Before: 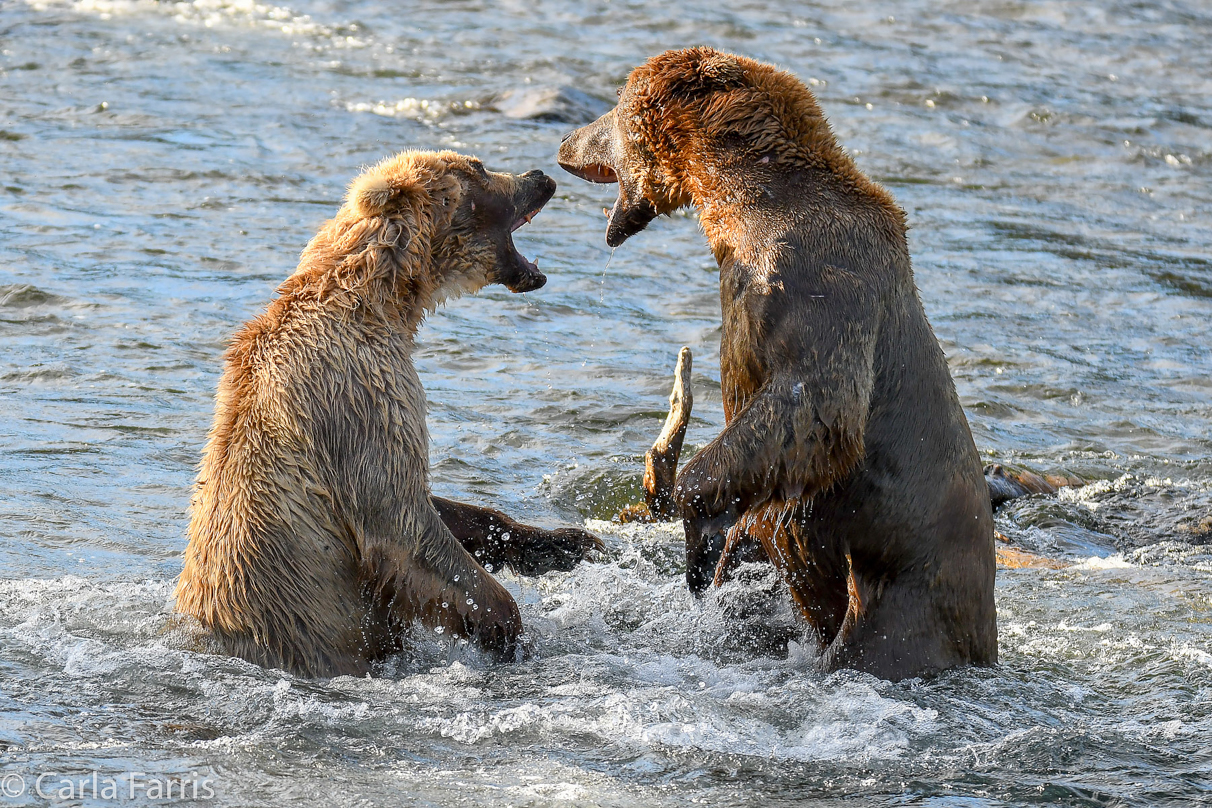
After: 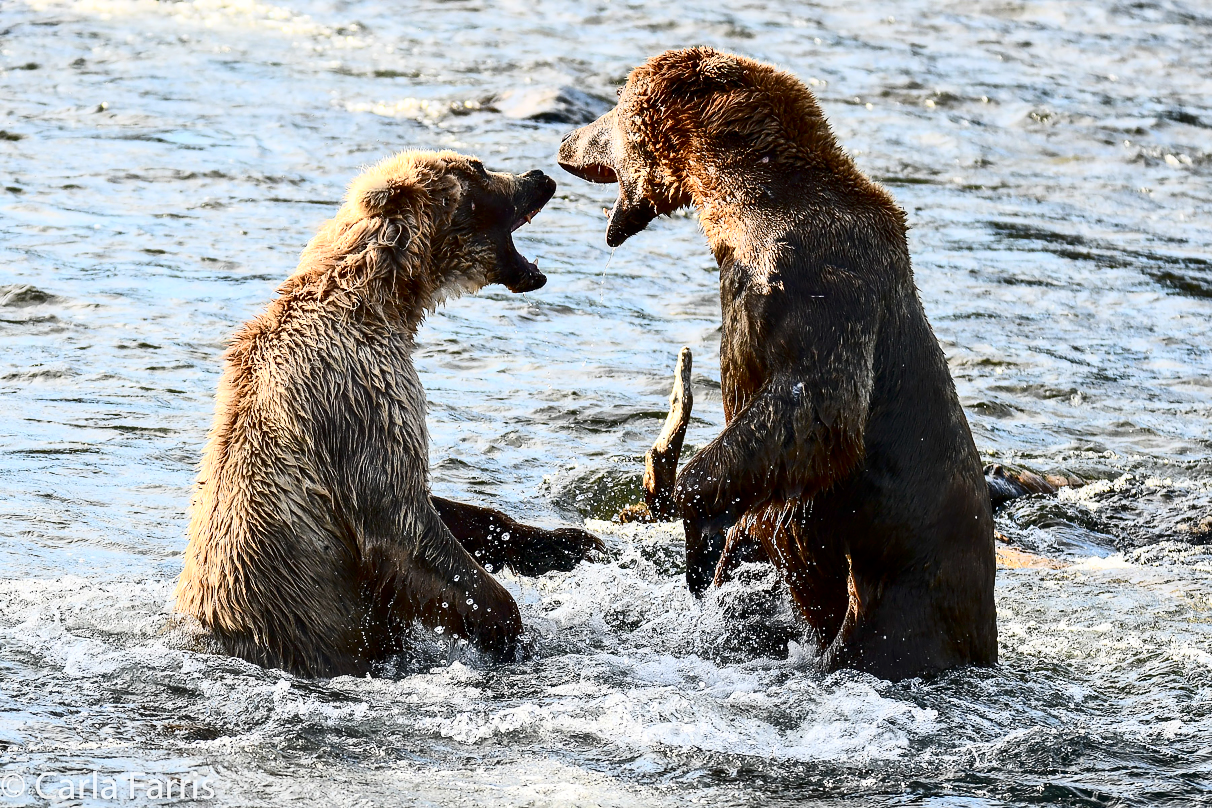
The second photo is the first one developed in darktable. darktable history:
contrast brightness saturation: contrast 0.492, saturation -0.096
